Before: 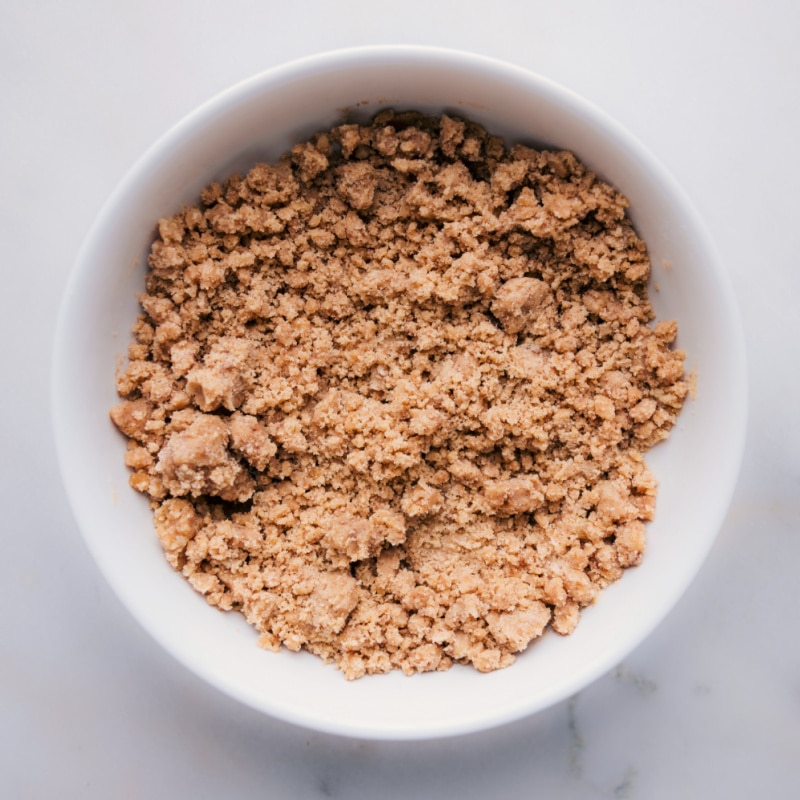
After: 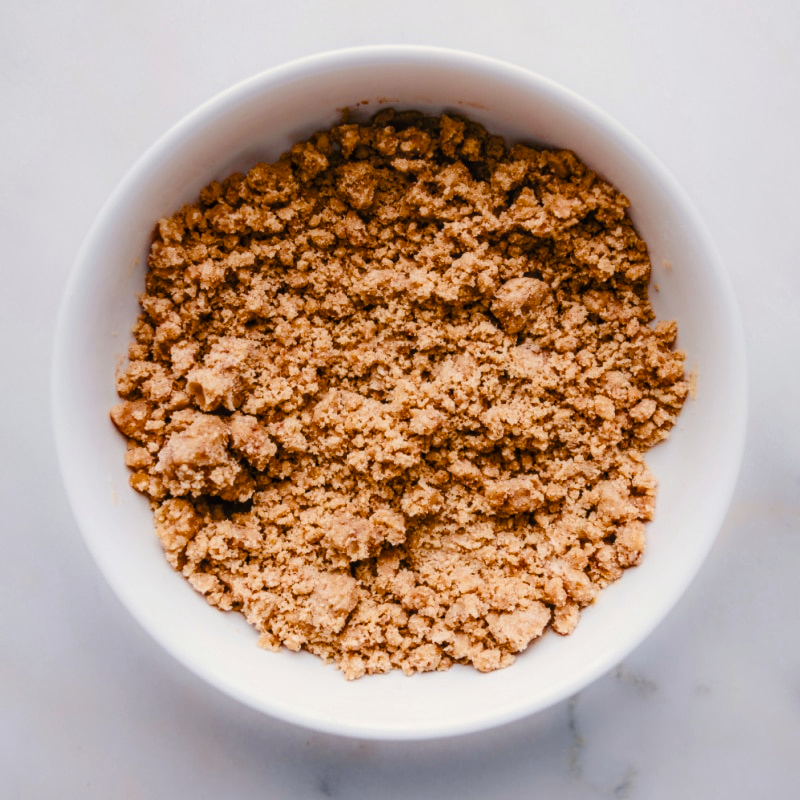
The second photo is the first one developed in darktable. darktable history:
local contrast: detail 114%
color balance rgb: power › chroma 0.263%, power › hue 62.83°, perceptual saturation grading › global saturation 19.265%, perceptual saturation grading › highlights -25.216%, perceptual saturation grading › shadows 49.435%, global vibrance 16.033%, saturation formula JzAzBz (2021)
